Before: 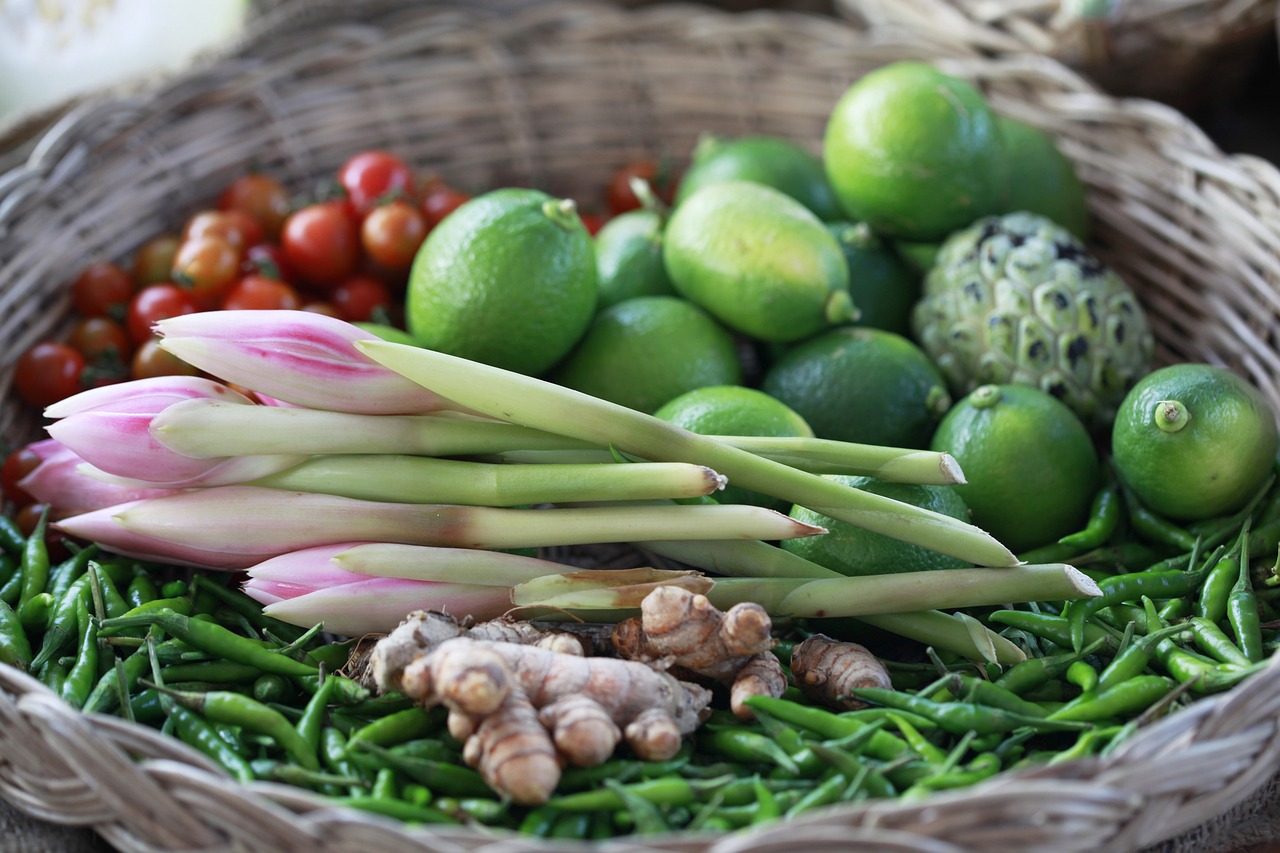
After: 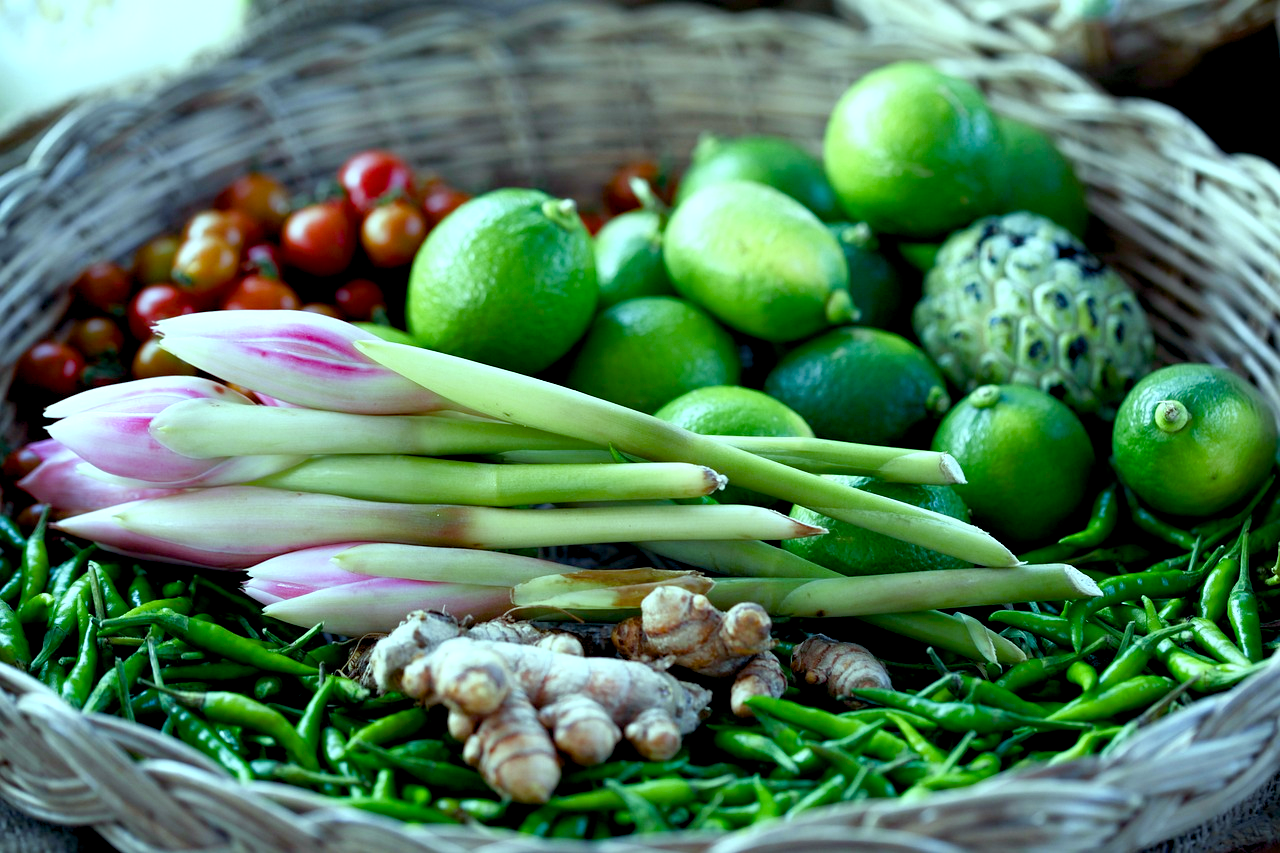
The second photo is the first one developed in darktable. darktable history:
color balance: mode lift, gamma, gain (sRGB), lift [0.997, 0.979, 1.021, 1.011], gamma [1, 1.084, 0.916, 0.998], gain [1, 0.87, 1.13, 1.101], contrast 4.55%, contrast fulcrum 38.24%, output saturation 104.09%
color balance rgb: shadows lift › luminance -9.41%, highlights gain › luminance 17.6%, global offset › luminance -1.45%, perceptual saturation grading › highlights -17.77%, perceptual saturation grading › mid-tones 33.1%, perceptual saturation grading › shadows 50.52%, global vibrance 24.22%
white balance: red 1, blue 1
